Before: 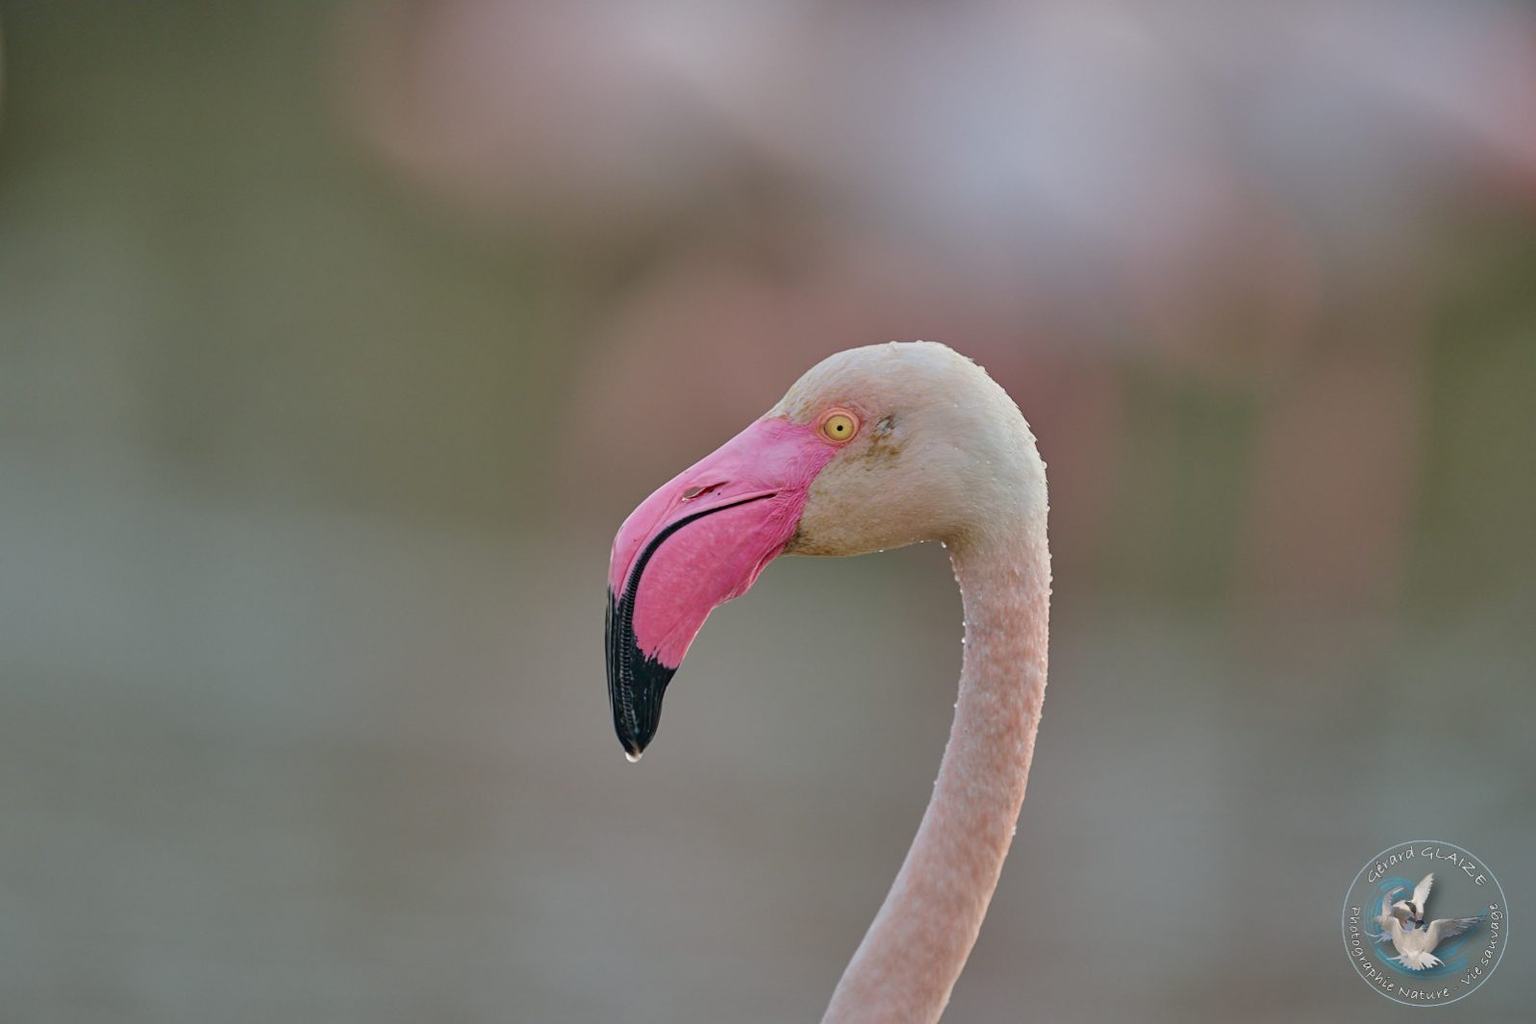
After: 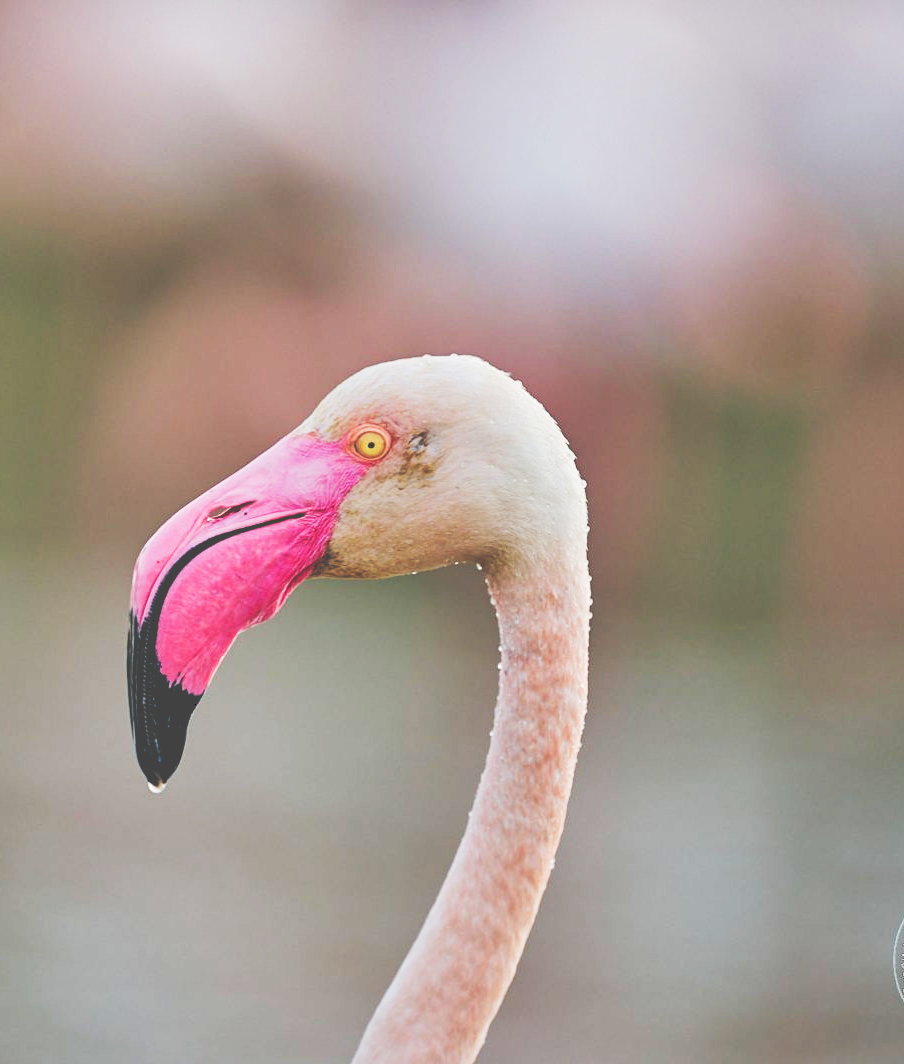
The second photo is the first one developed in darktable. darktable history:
crop: left 31.458%, top 0%, right 11.876%
shadows and highlights: radius 44.78, white point adjustment 6.64, compress 79.65%, highlights color adjustment 78.42%, soften with gaussian
tone curve: curves: ch0 [(0, 0) (0.003, 0.26) (0.011, 0.26) (0.025, 0.26) (0.044, 0.257) (0.069, 0.257) (0.1, 0.257) (0.136, 0.255) (0.177, 0.258) (0.224, 0.272) (0.277, 0.294) (0.335, 0.346) (0.399, 0.422) (0.468, 0.536) (0.543, 0.657) (0.623, 0.757) (0.709, 0.823) (0.801, 0.872) (0.898, 0.92) (1, 1)], preserve colors none
